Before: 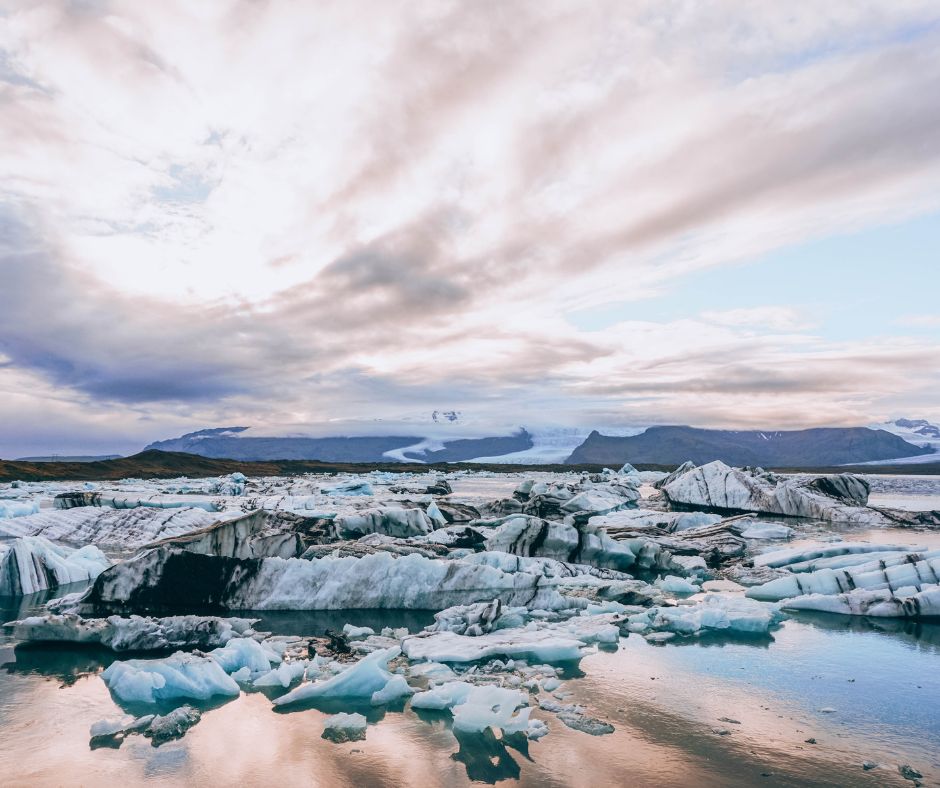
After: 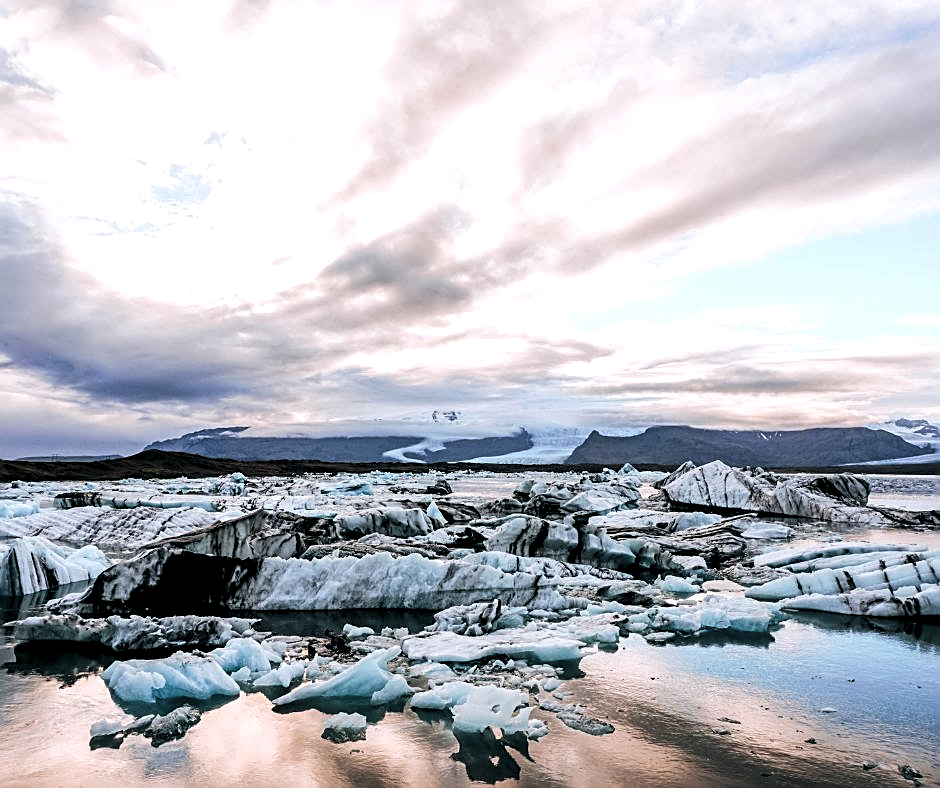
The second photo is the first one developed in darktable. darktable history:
levels: levels [0.116, 0.574, 1]
tone equalizer: -8 EV -0.417 EV, -7 EV -0.389 EV, -6 EV -0.333 EV, -5 EV -0.222 EV, -3 EV 0.222 EV, -2 EV 0.333 EV, -1 EV 0.389 EV, +0 EV 0.417 EV, edges refinement/feathering 500, mask exposure compensation -1.57 EV, preserve details no
sharpen: on, module defaults
